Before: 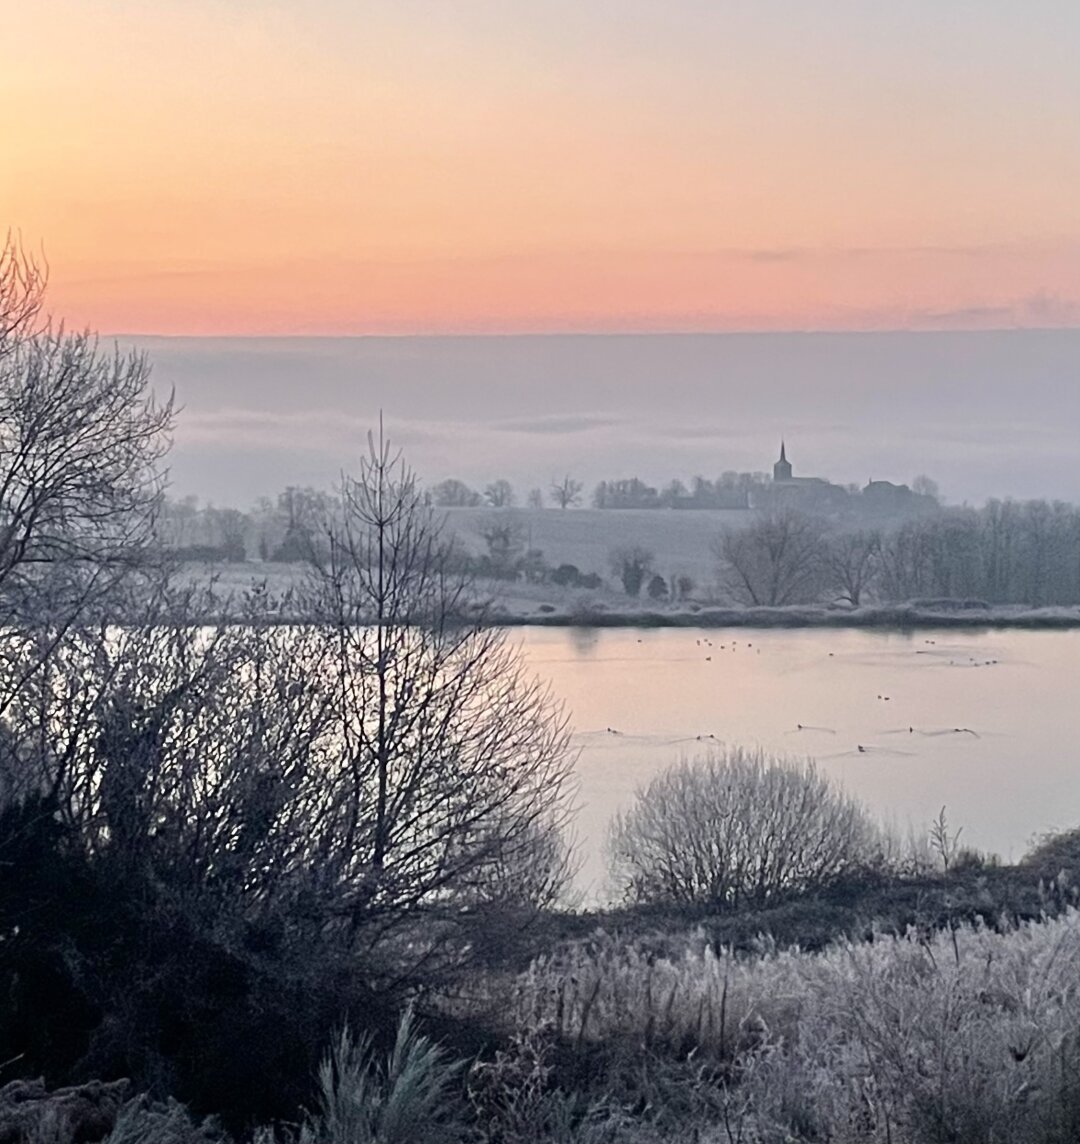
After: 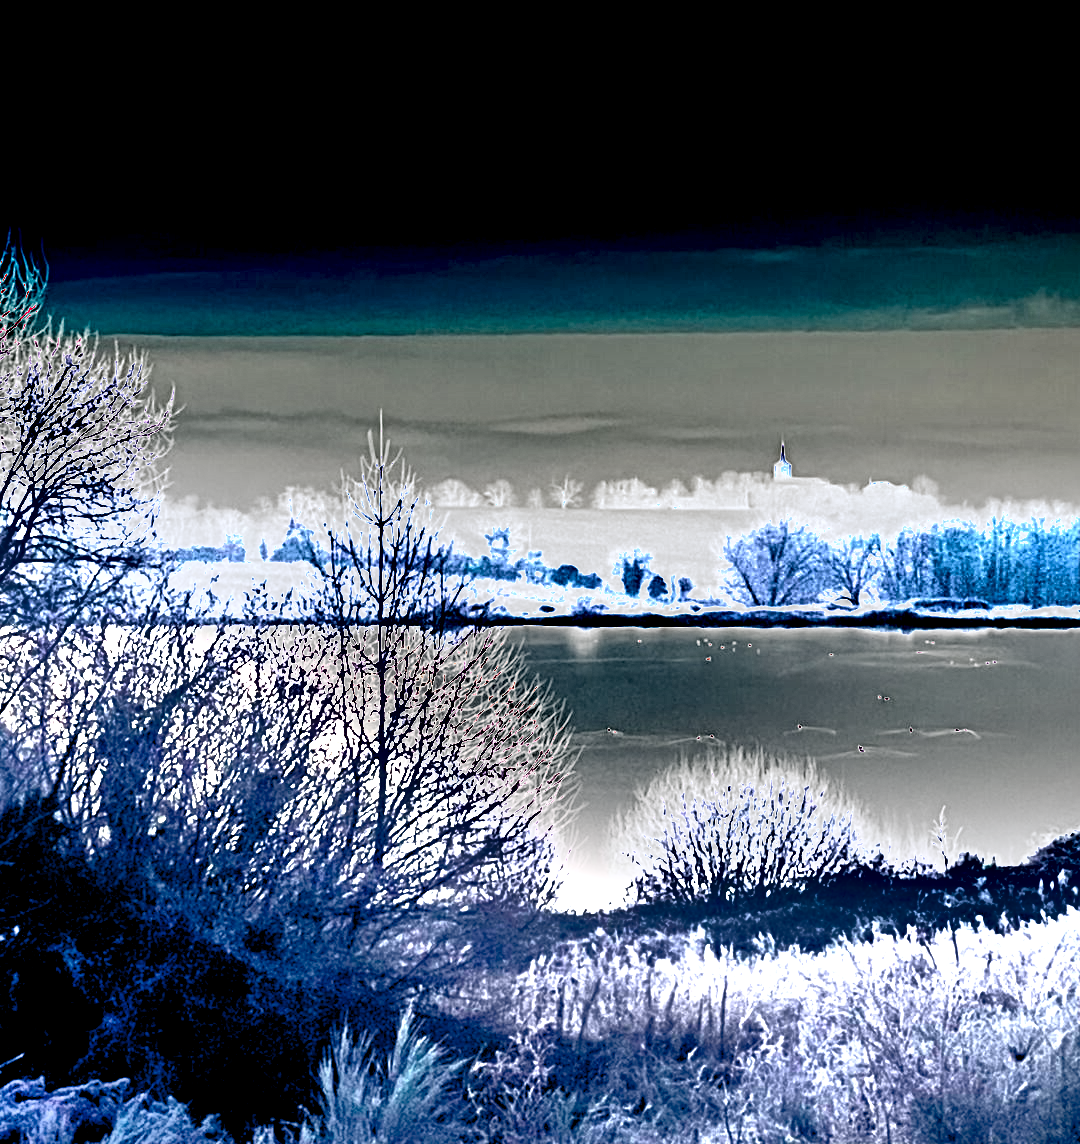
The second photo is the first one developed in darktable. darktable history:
color balance rgb: global offset › luminance -0.273%, global offset › chroma 0.304%, global offset › hue 258.55°, linear chroma grading › global chroma 9.787%, perceptual saturation grading › global saturation -10.929%, perceptual saturation grading › highlights -25.916%, perceptual saturation grading › shadows 20.824%, perceptual brilliance grading › global brilliance 34.674%, perceptual brilliance grading › highlights 49.803%, perceptual brilliance grading › mid-tones 59.683%, perceptual brilliance grading › shadows 34.717%, global vibrance 20%
shadows and highlights: low approximation 0.01, soften with gaussian
